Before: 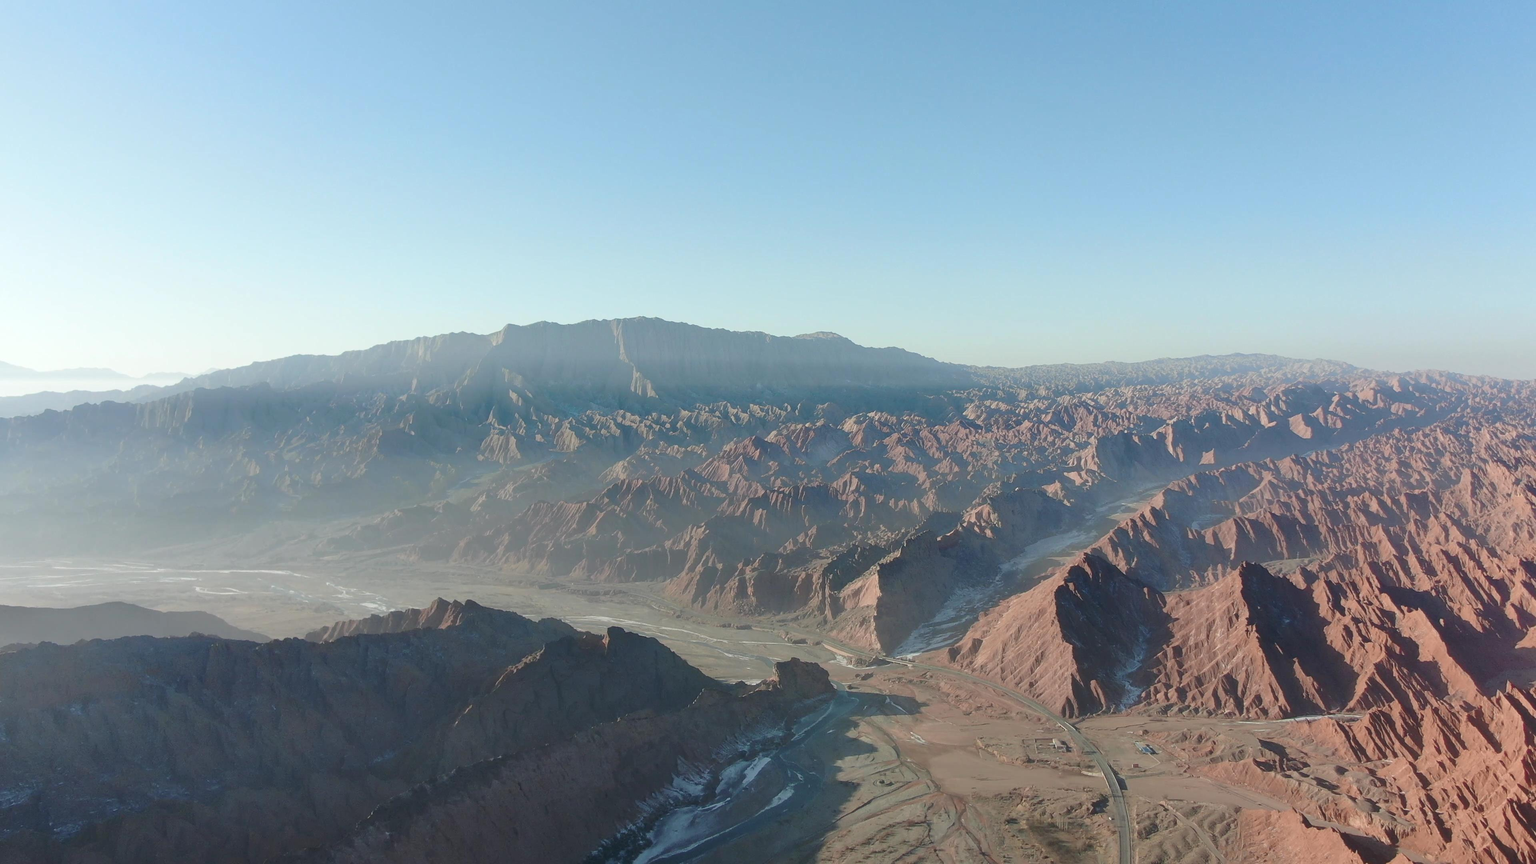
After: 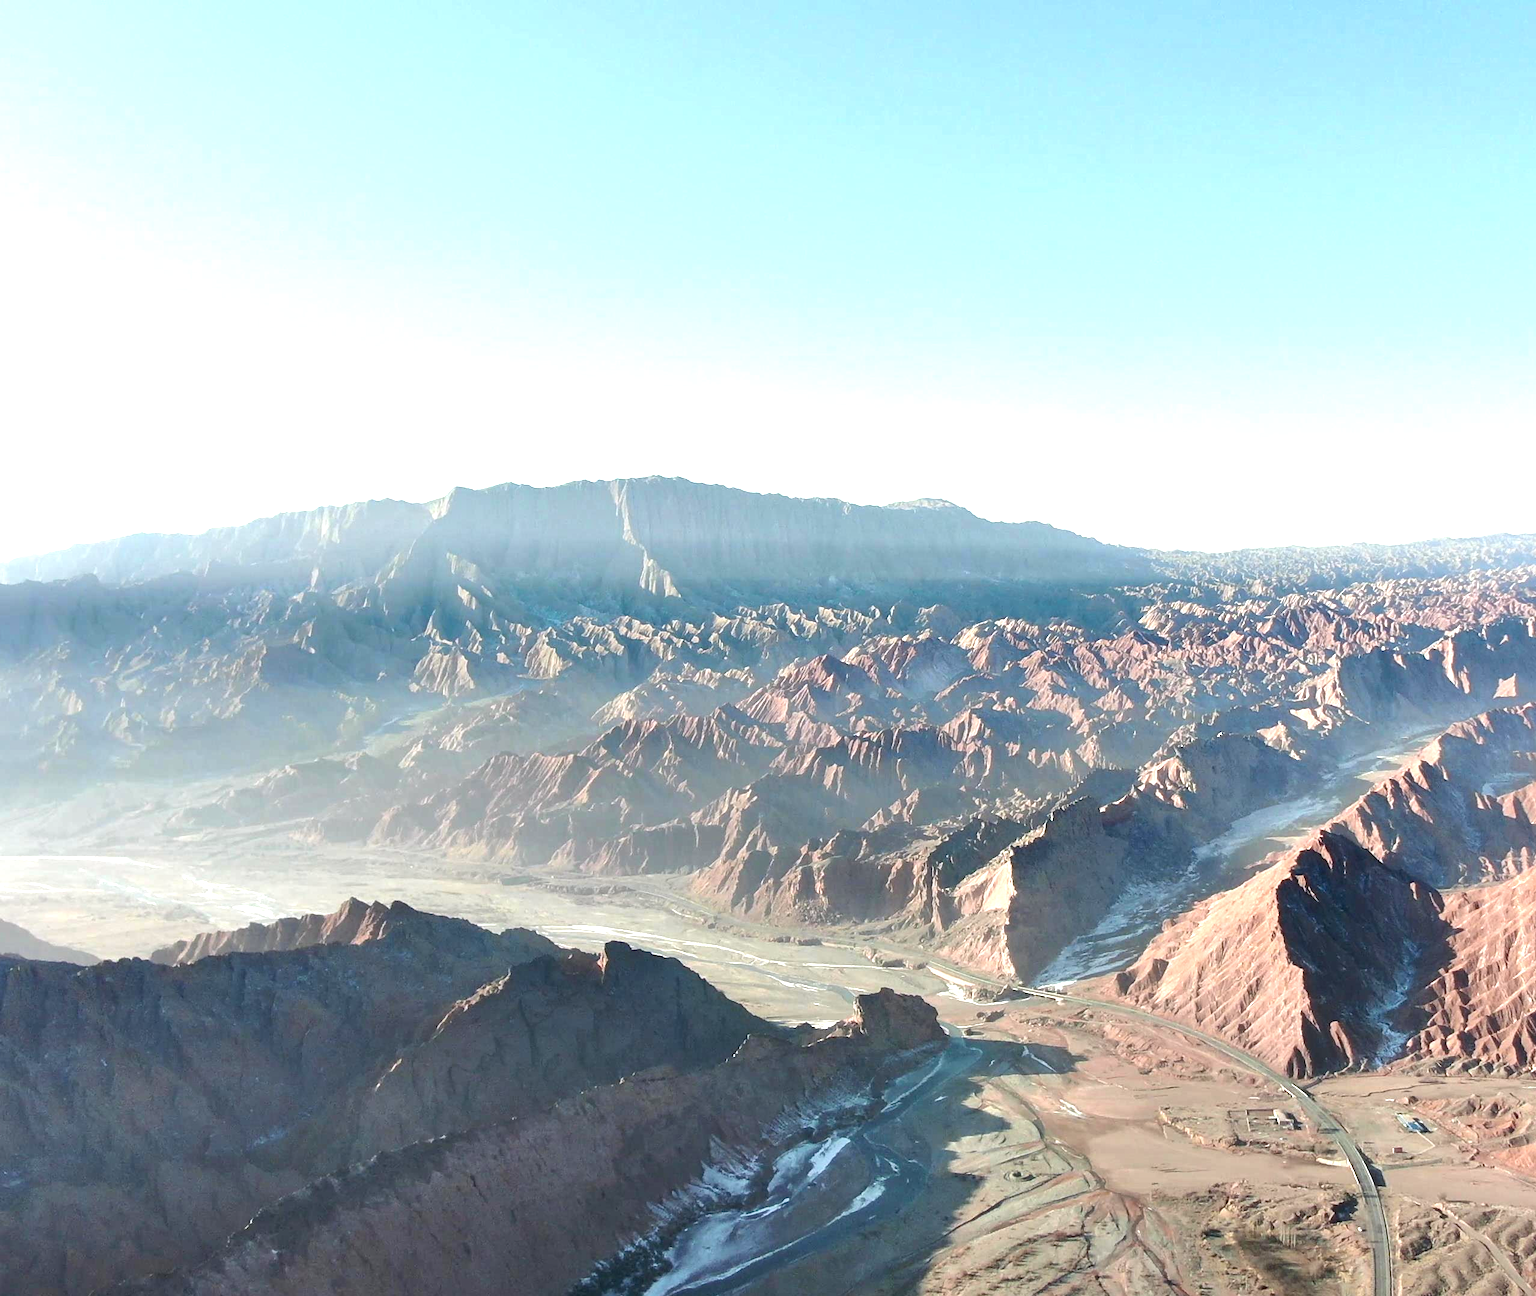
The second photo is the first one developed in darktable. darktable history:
crop and rotate: left 13.333%, right 20.06%
exposure: black level correction 0, exposure 1 EV, compensate highlight preservation false
contrast equalizer: octaves 7, y [[0.6 ×6], [0.55 ×6], [0 ×6], [0 ×6], [0 ×6]]
